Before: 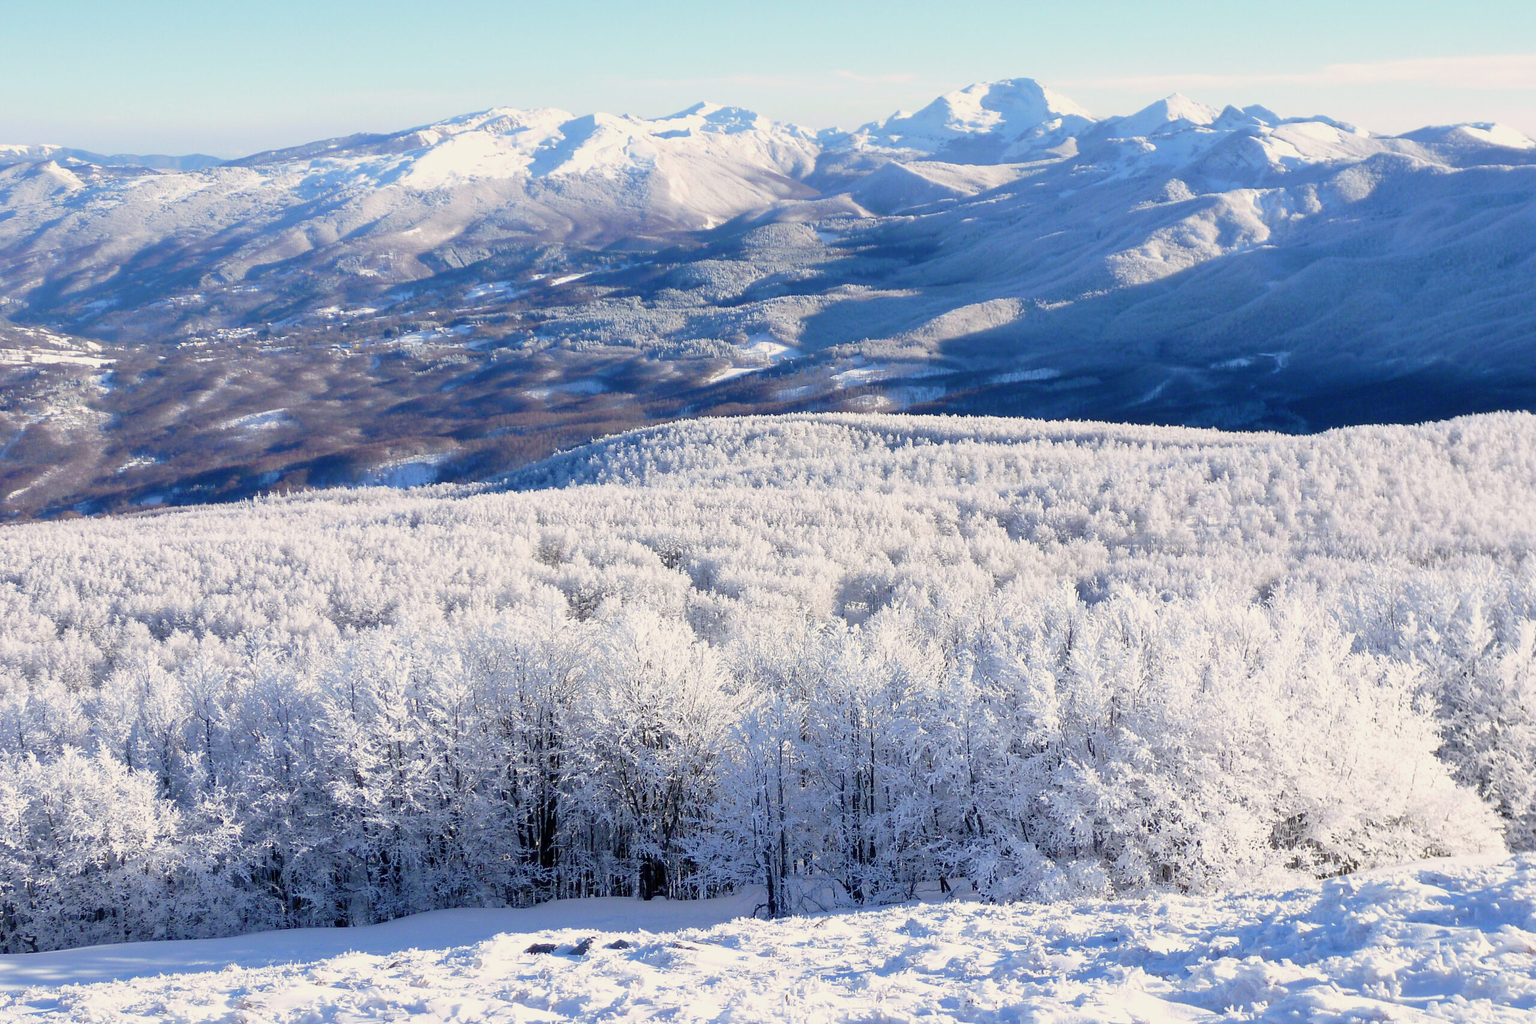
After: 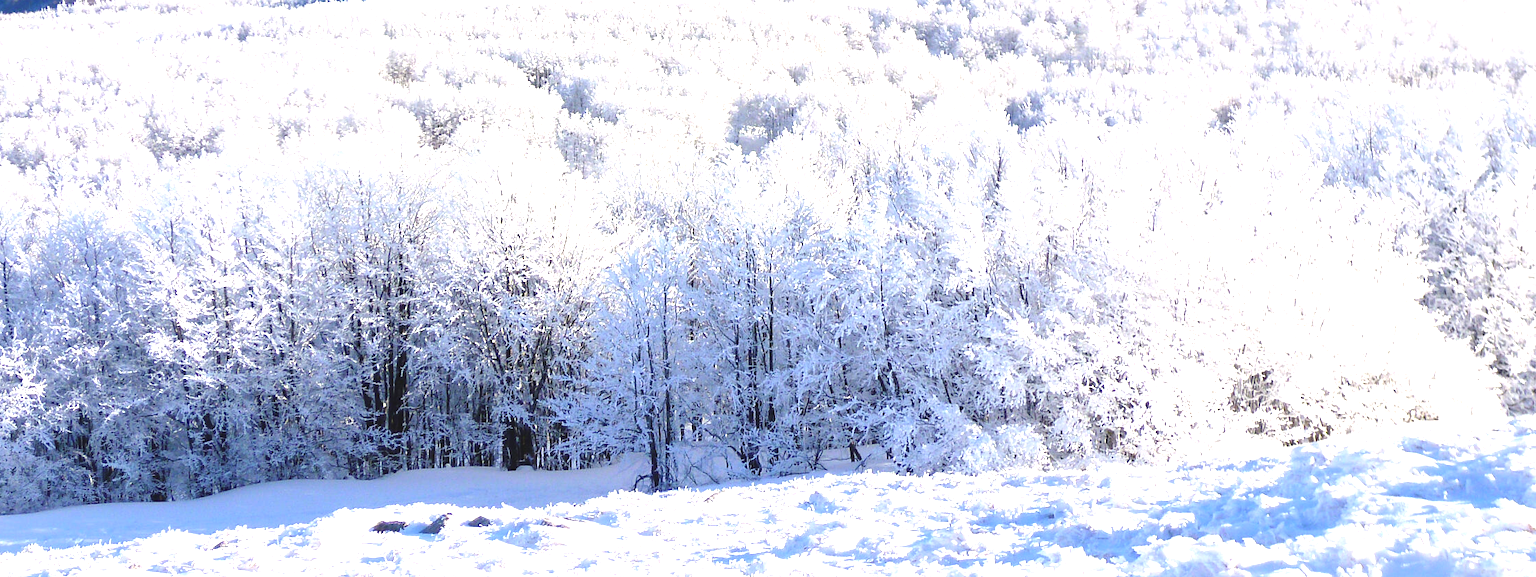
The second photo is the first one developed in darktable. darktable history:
crop and rotate: left 13.306%, top 48.129%, bottom 2.928%
exposure: black level correction -0.005, exposure 1.002 EV, compensate highlight preservation false
